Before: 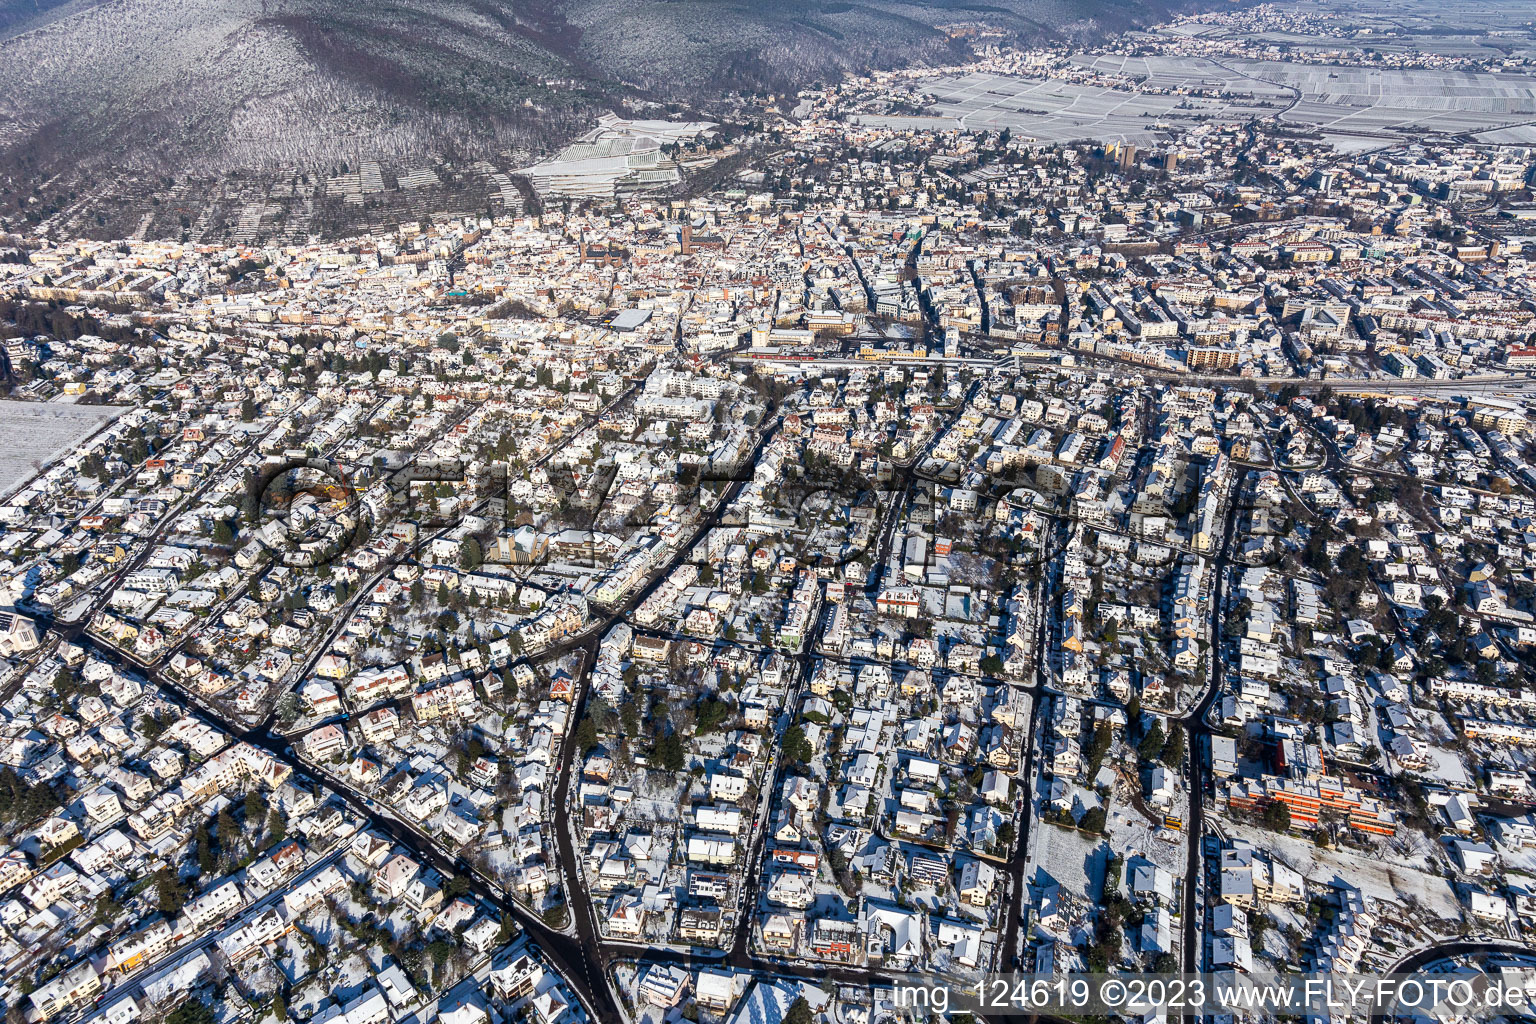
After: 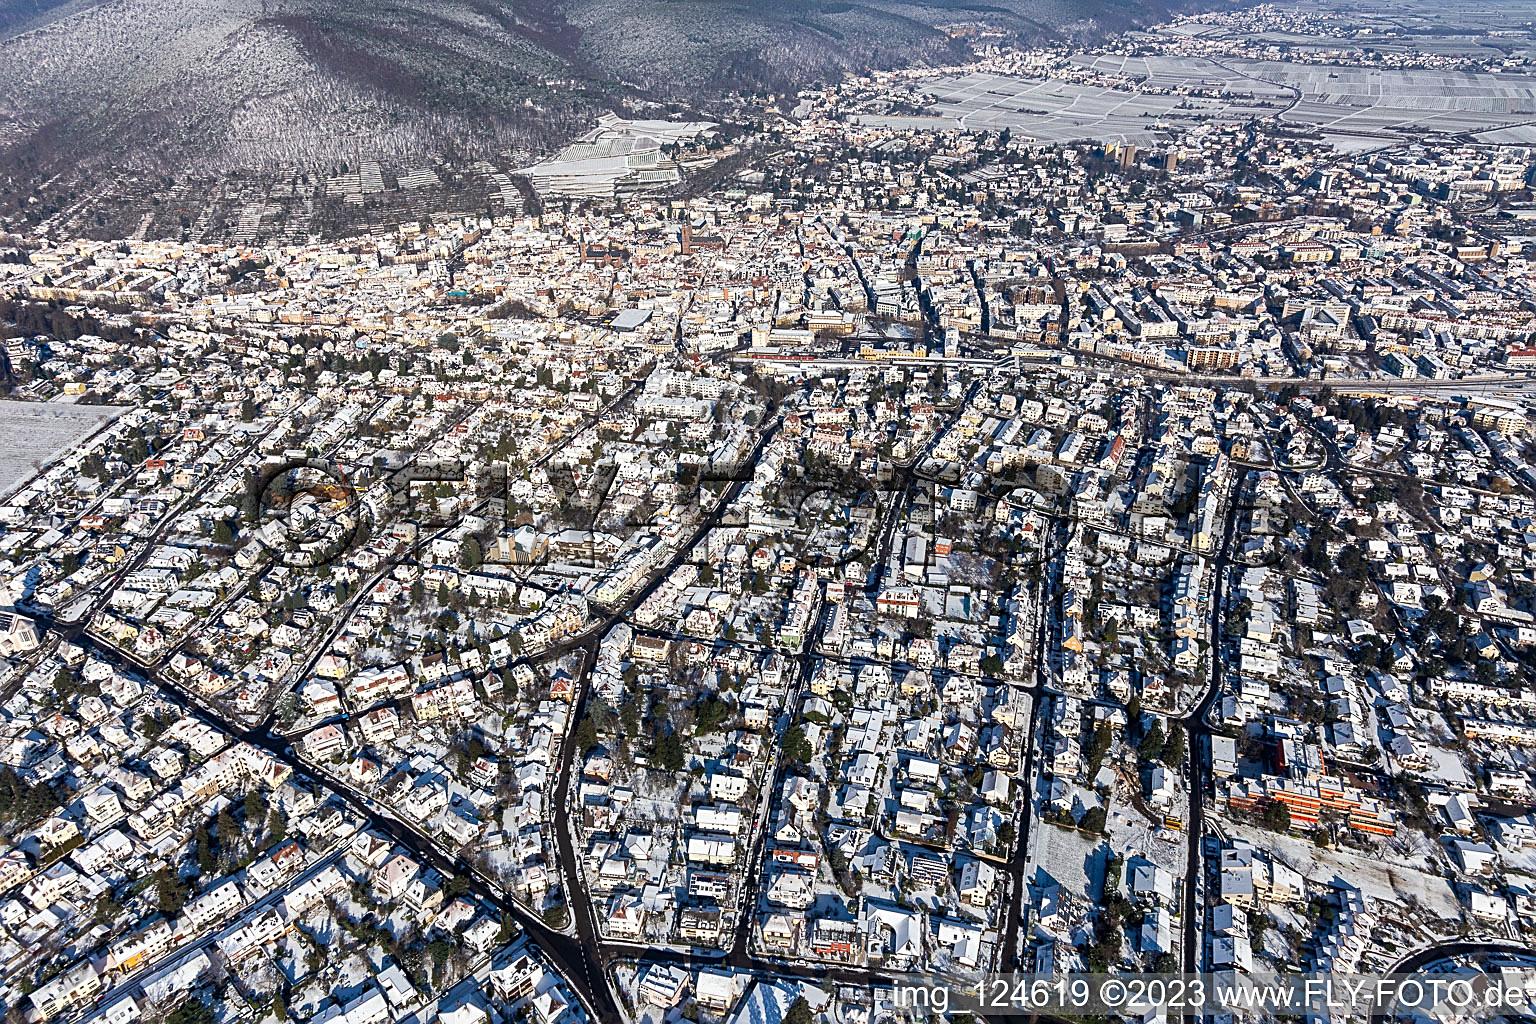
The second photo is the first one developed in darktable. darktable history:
shadows and highlights: radius 117.11, shadows 42.48, highlights -62.1, shadows color adjustment 99.13%, highlights color adjustment 0.275%, soften with gaussian
sharpen: on, module defaults
